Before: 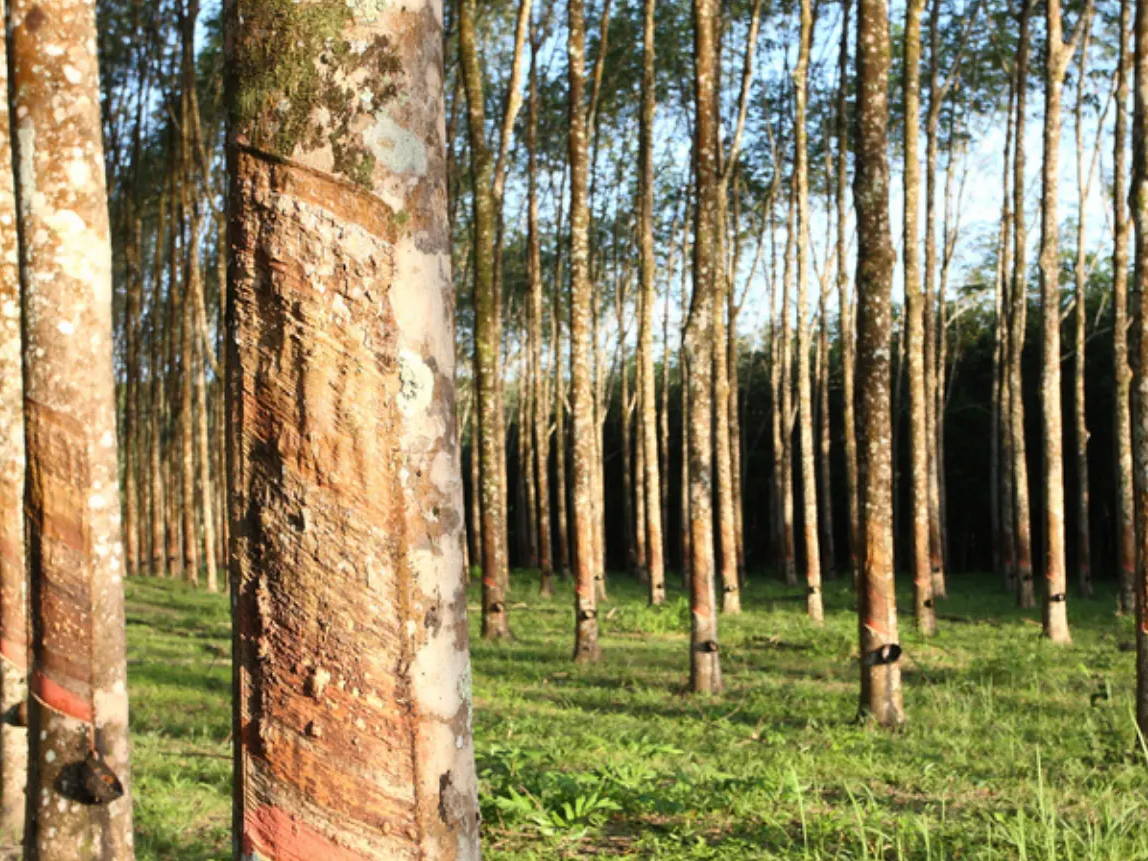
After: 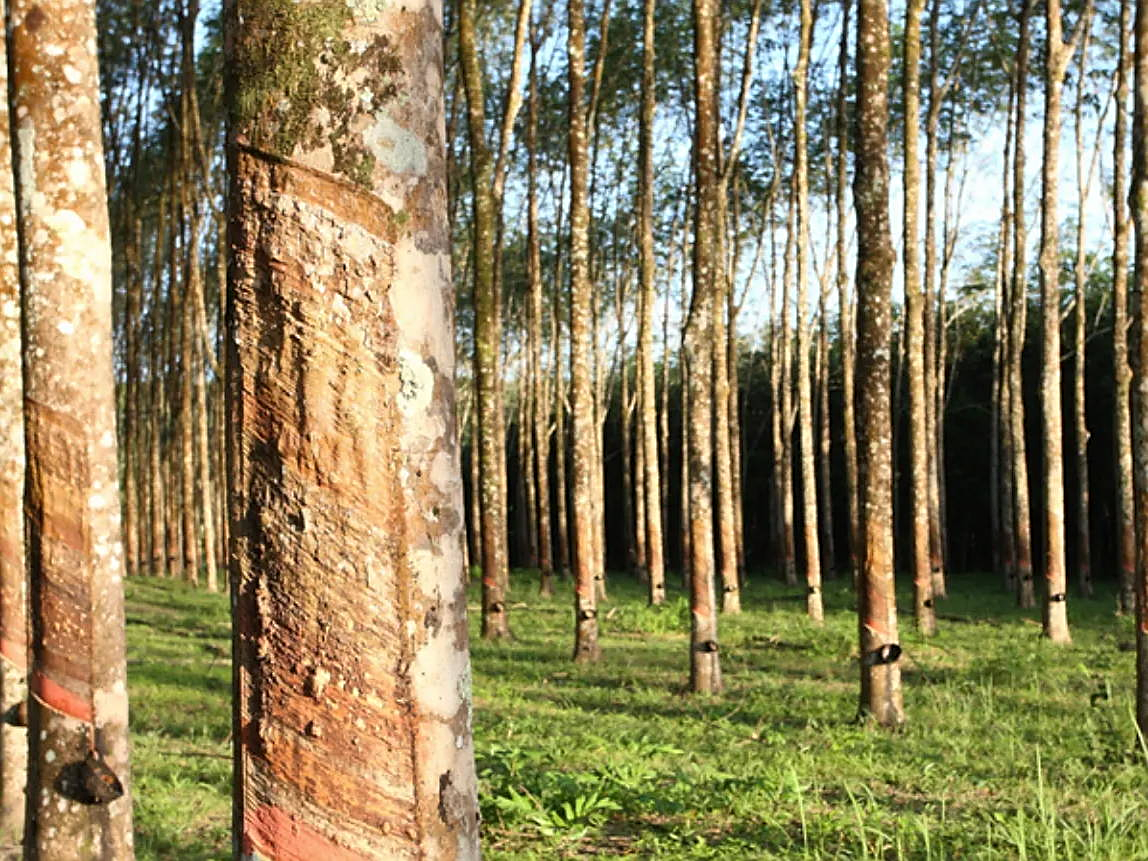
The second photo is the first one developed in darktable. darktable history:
shadows and highlights: radius 124.83, shadows 30.49, highlights -30.66, low approximation 0.01, soften with gaussian
sharpen: on, module defaults
exposure: compensate highlight preservation false
